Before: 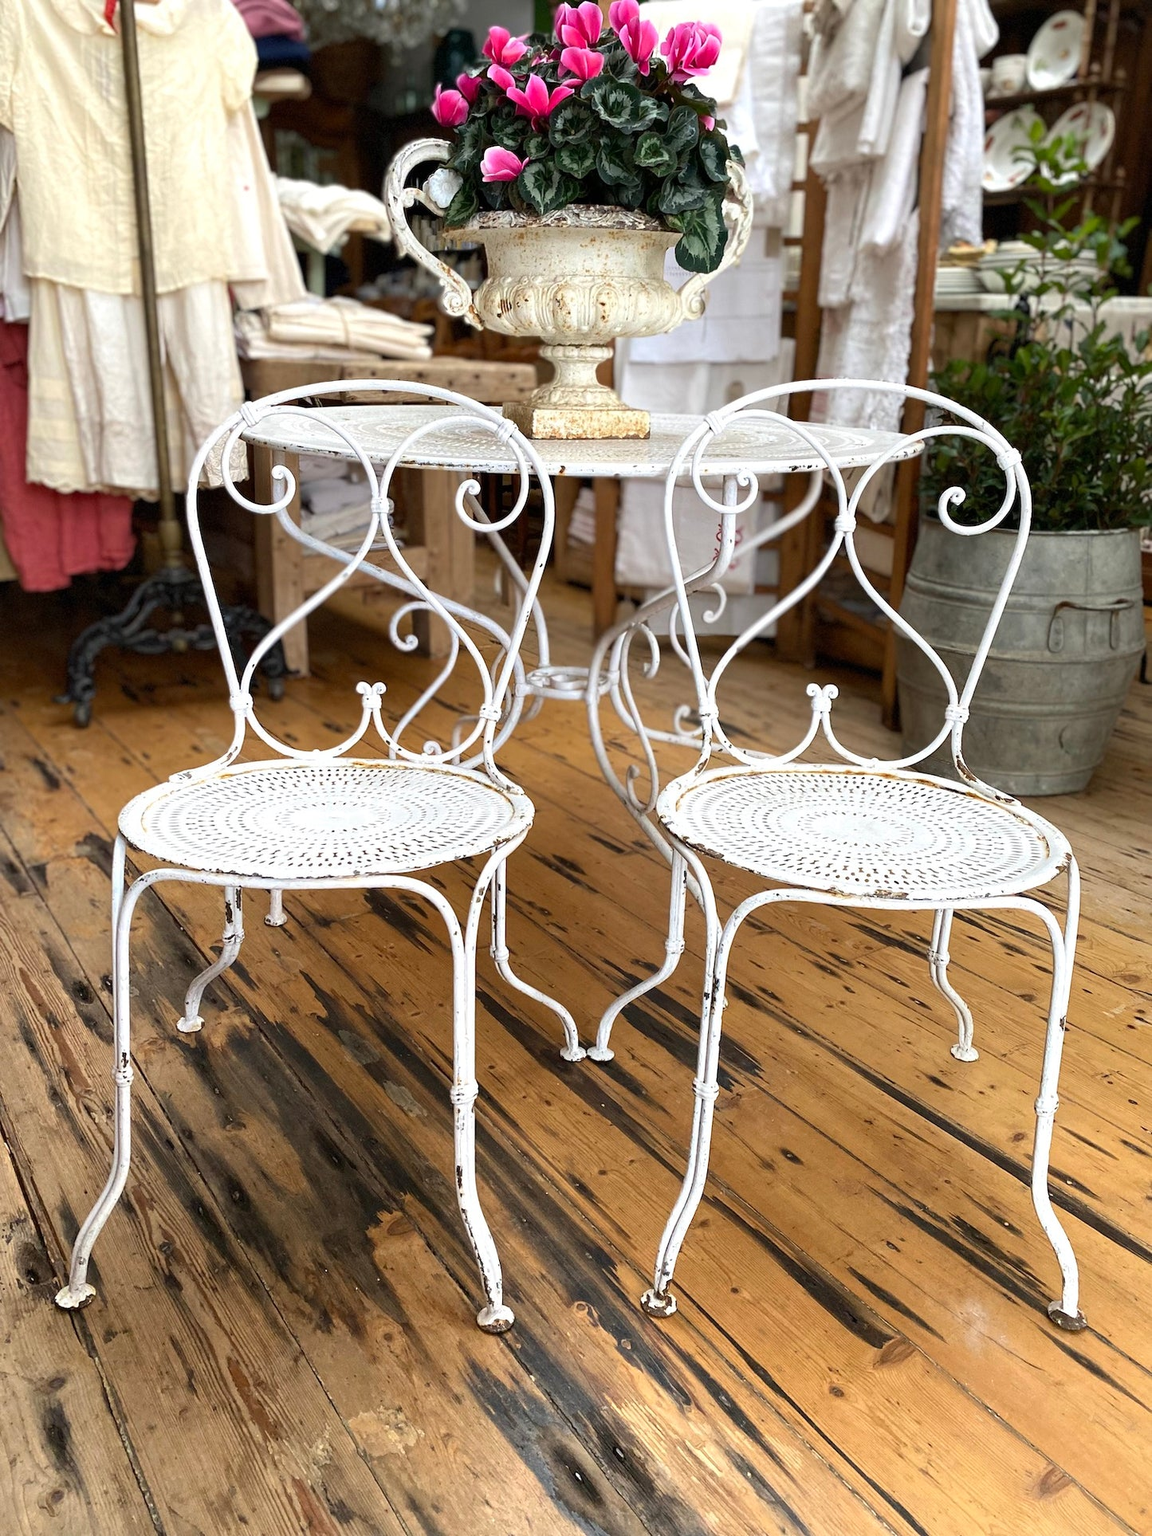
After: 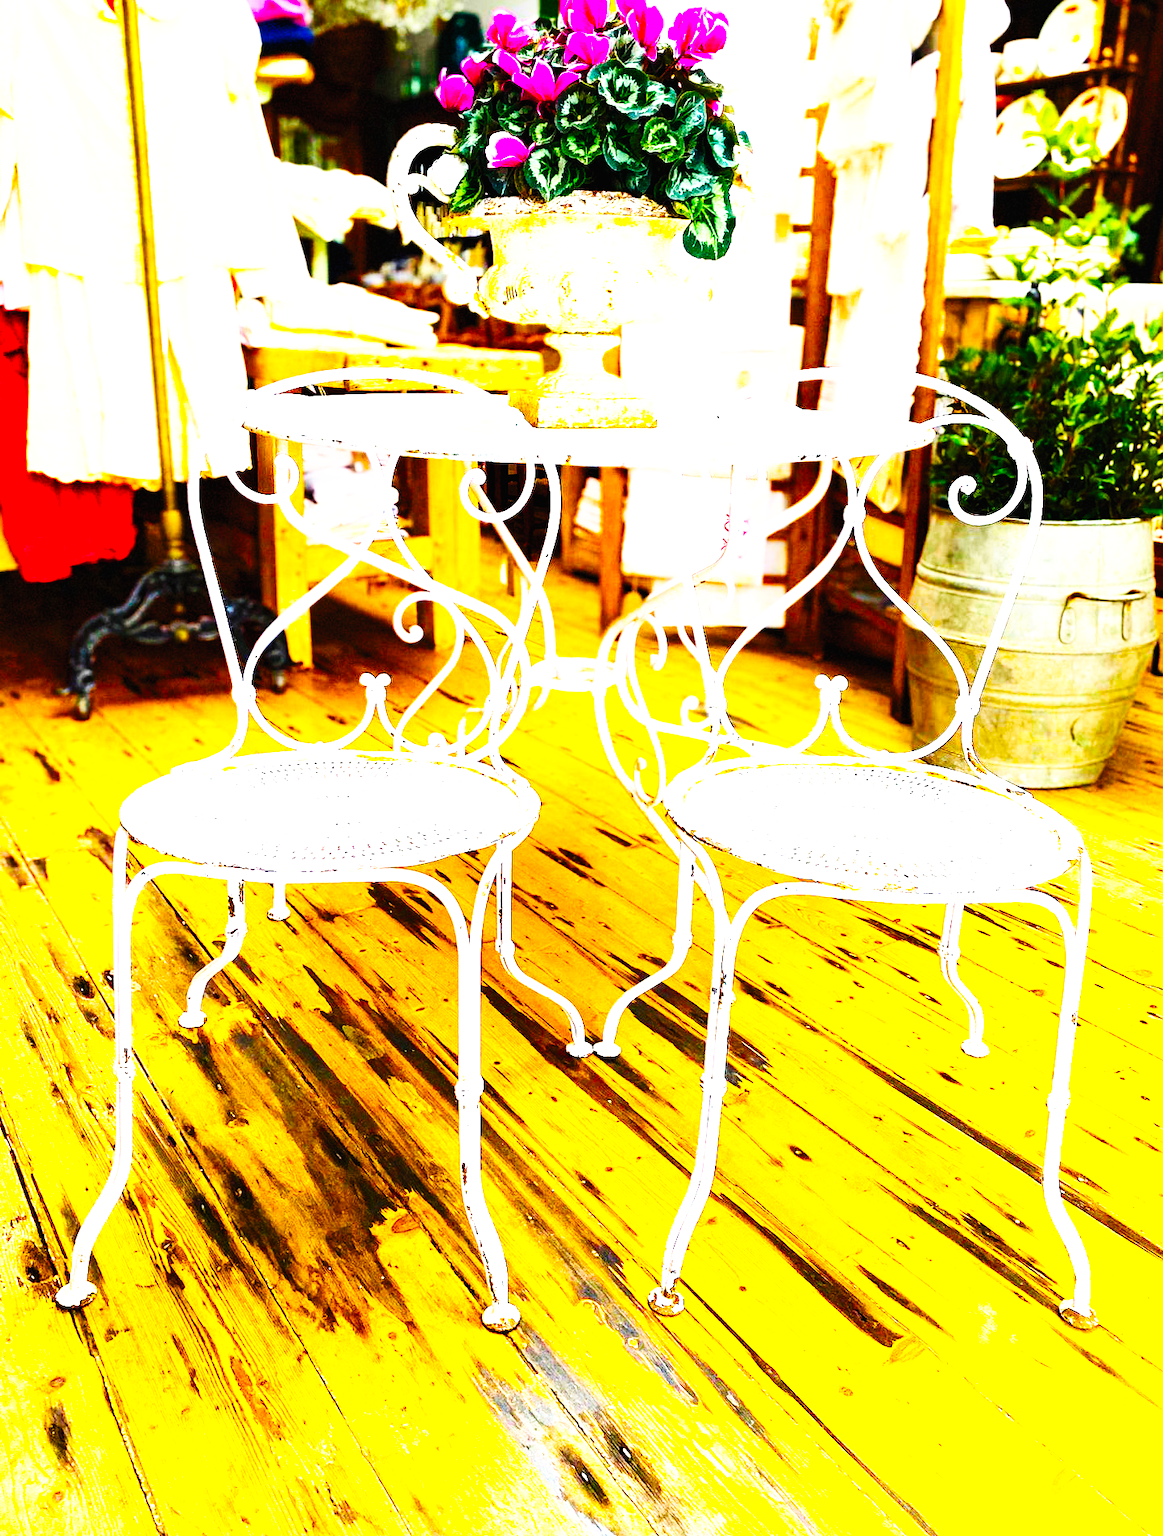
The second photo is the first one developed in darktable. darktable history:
contrast brightness saturation: contrast 0.2, brightness 0.16, saturation 0.22
base curve: curves: ch0 [(0, 0) (0, 0) (0.002, 0.001) (0.008, 0.003) (0.019, 0.011) (0.037, 0.037) (0.064, 0.11) (0.102, 0.232) (0.152, 0.379) (0.216, 0.524) (0.296, 0.665) (0.394, 0.789) (0.512, 0.881) (0.651, 0.945) (0.813, 0.986) (1, 1)], preserve colors none
color balance rgb: linear chroma grading › global chroma 20%, perceptual saturation grading › global saturation 65%, perceptual saturation grading › highlights 60%, perceptual saturation grading › mid-tones 50%, perceptual saturation grading › shadows 50%, perceptual brilliance grading › global brilliance 30%, perceptual brilliance grading › highlights 50%, perceptual brilliance grading › mid-tones 50%, perceptual brilliance grading › shadows -22%, global vibrance 20%
crop: top 1.049%, right 0.001%
